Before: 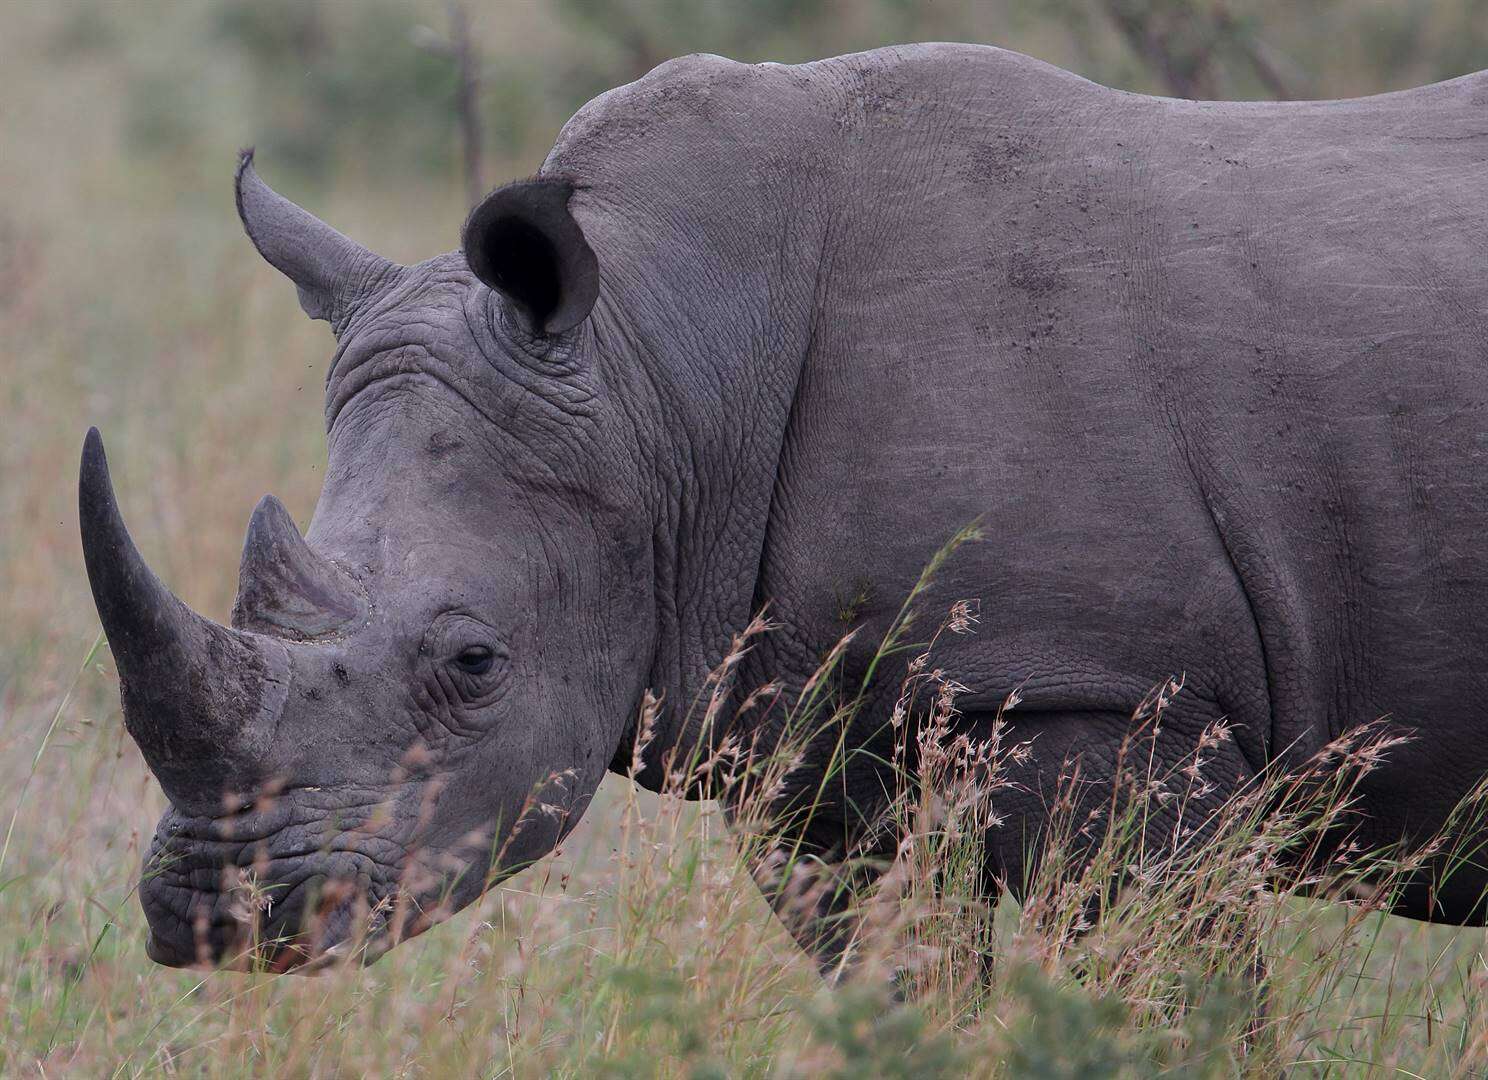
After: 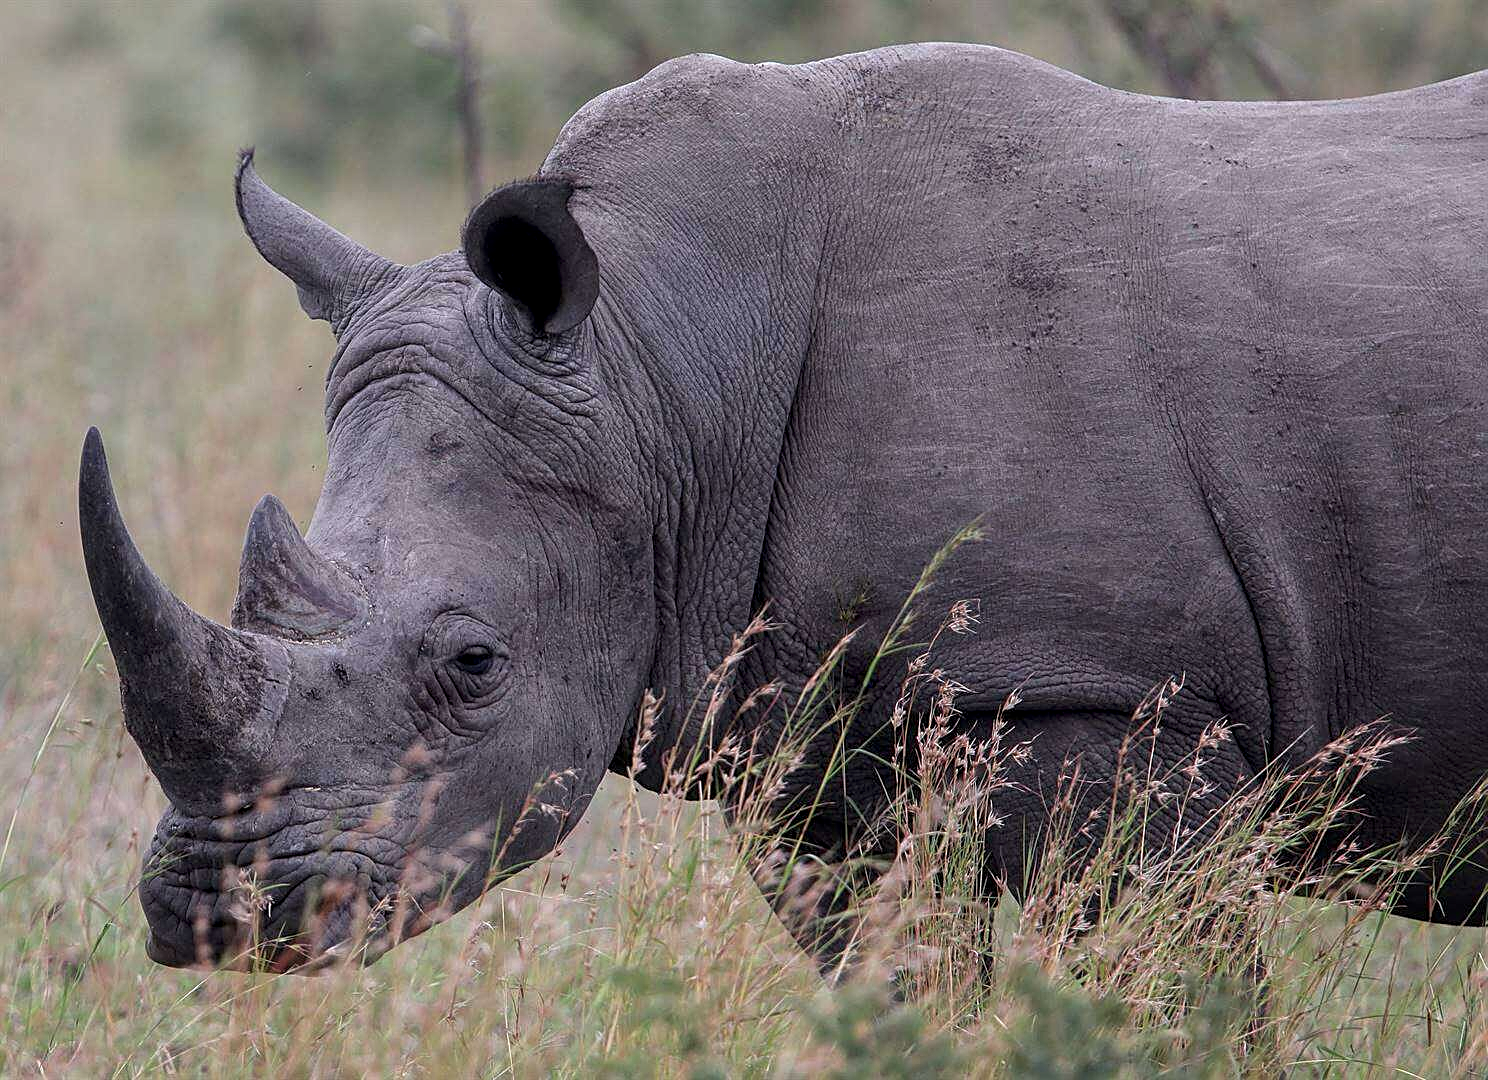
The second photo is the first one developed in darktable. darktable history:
local contrast: on, module defaults
exposure: exposure 0.219 EV, compensate exposure bias true, compensate highlight preservation false
sharpen: on, module defaults
